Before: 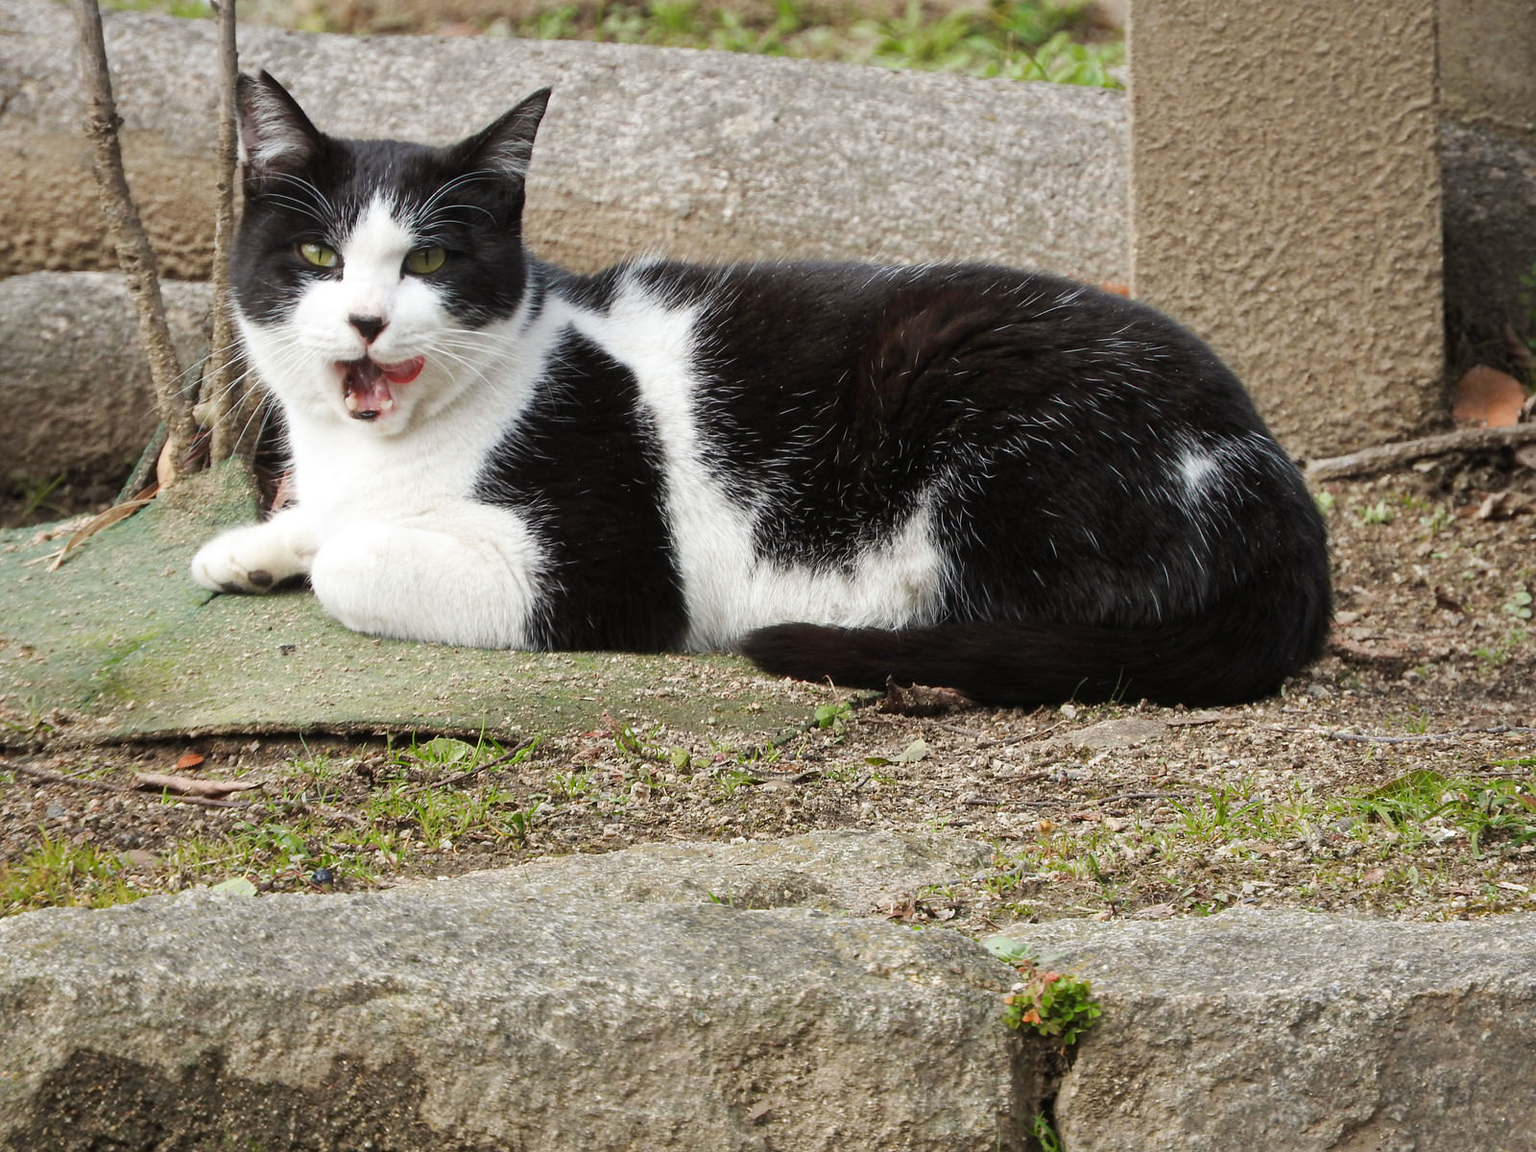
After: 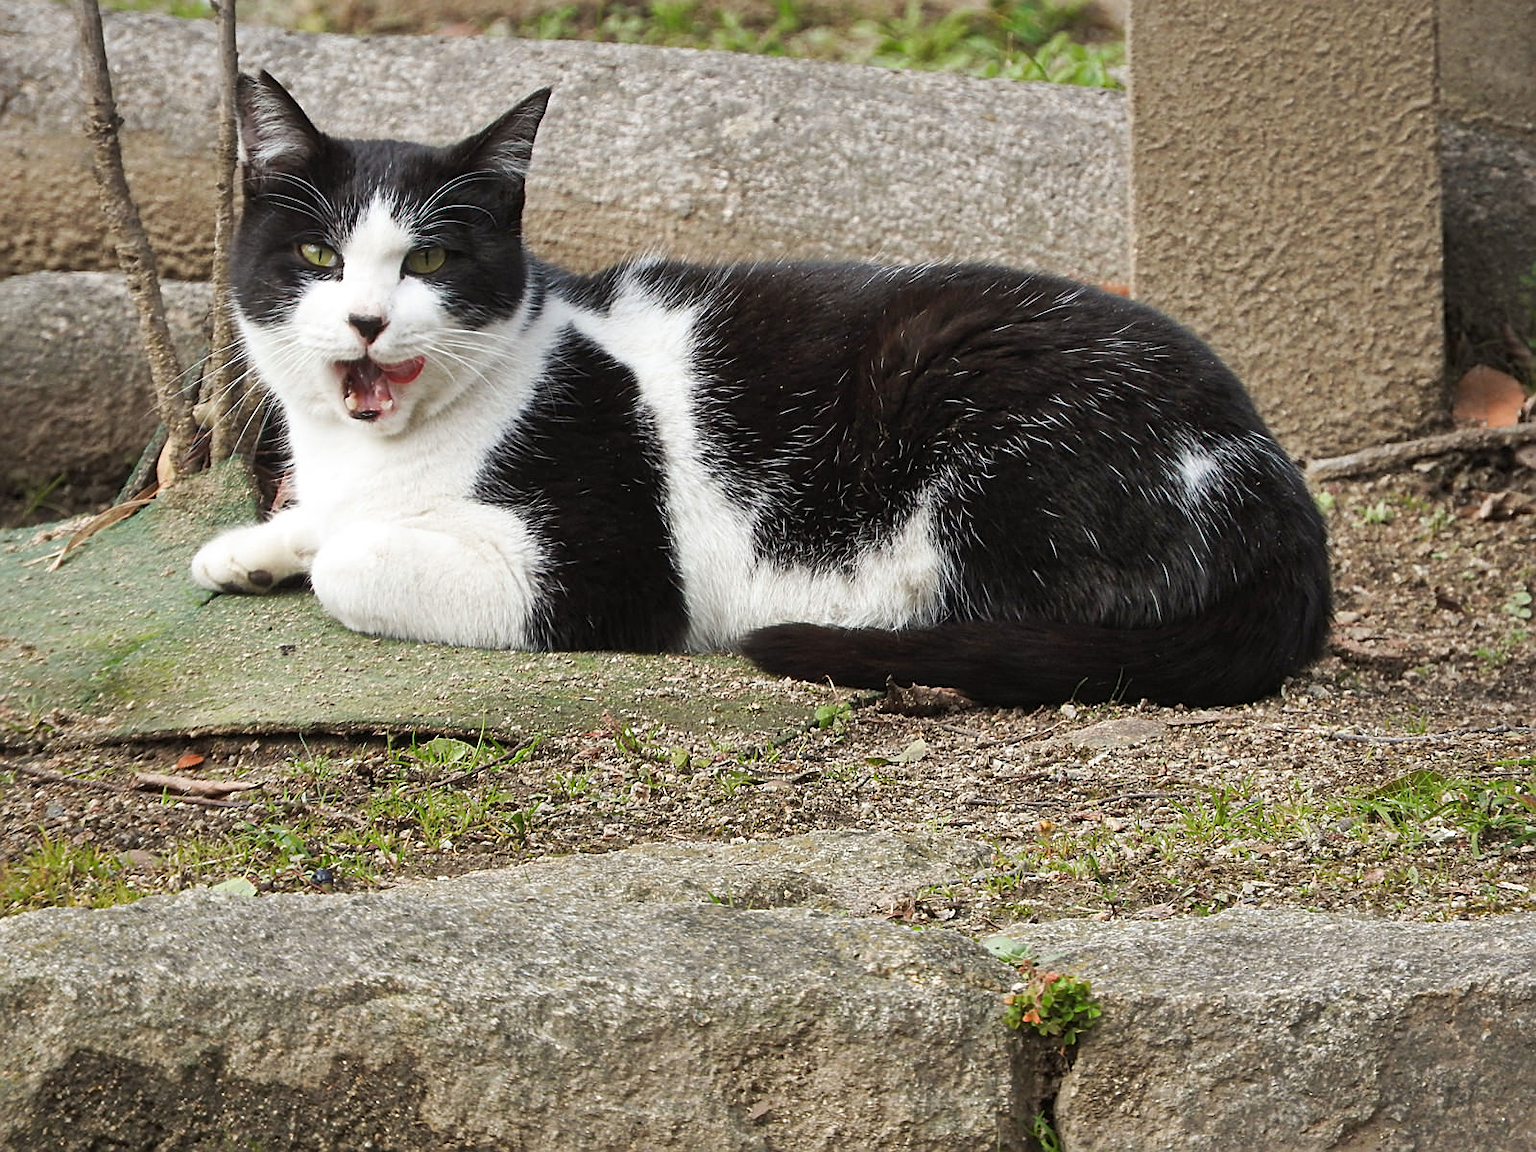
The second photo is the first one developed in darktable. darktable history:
shadows and highlights: white point adjustment 0.05, highlights color adjustment 55.9%, soften with gaussian
tone curve: curves: ch0 [(0, 0) (0.003, 0.003) (0.011, 0.015) (0.025, 0.031) (0.044, 0.056) (0.069, 0.083) (0.1, 0.113) (0.136, 0.145) (0.177, 0.184) (0.224, 0.225) (0.277, 0.275) (0.335, 0.327) (0.399, 0.385) (0.468, 0.447) (0.543, 0.528) (0.623, 0.611) (0.709, 0.703) (0.801, 0.802) (0.898, 0.902) (1, 1)], preserve colors none
sharpen: on, module defaults
